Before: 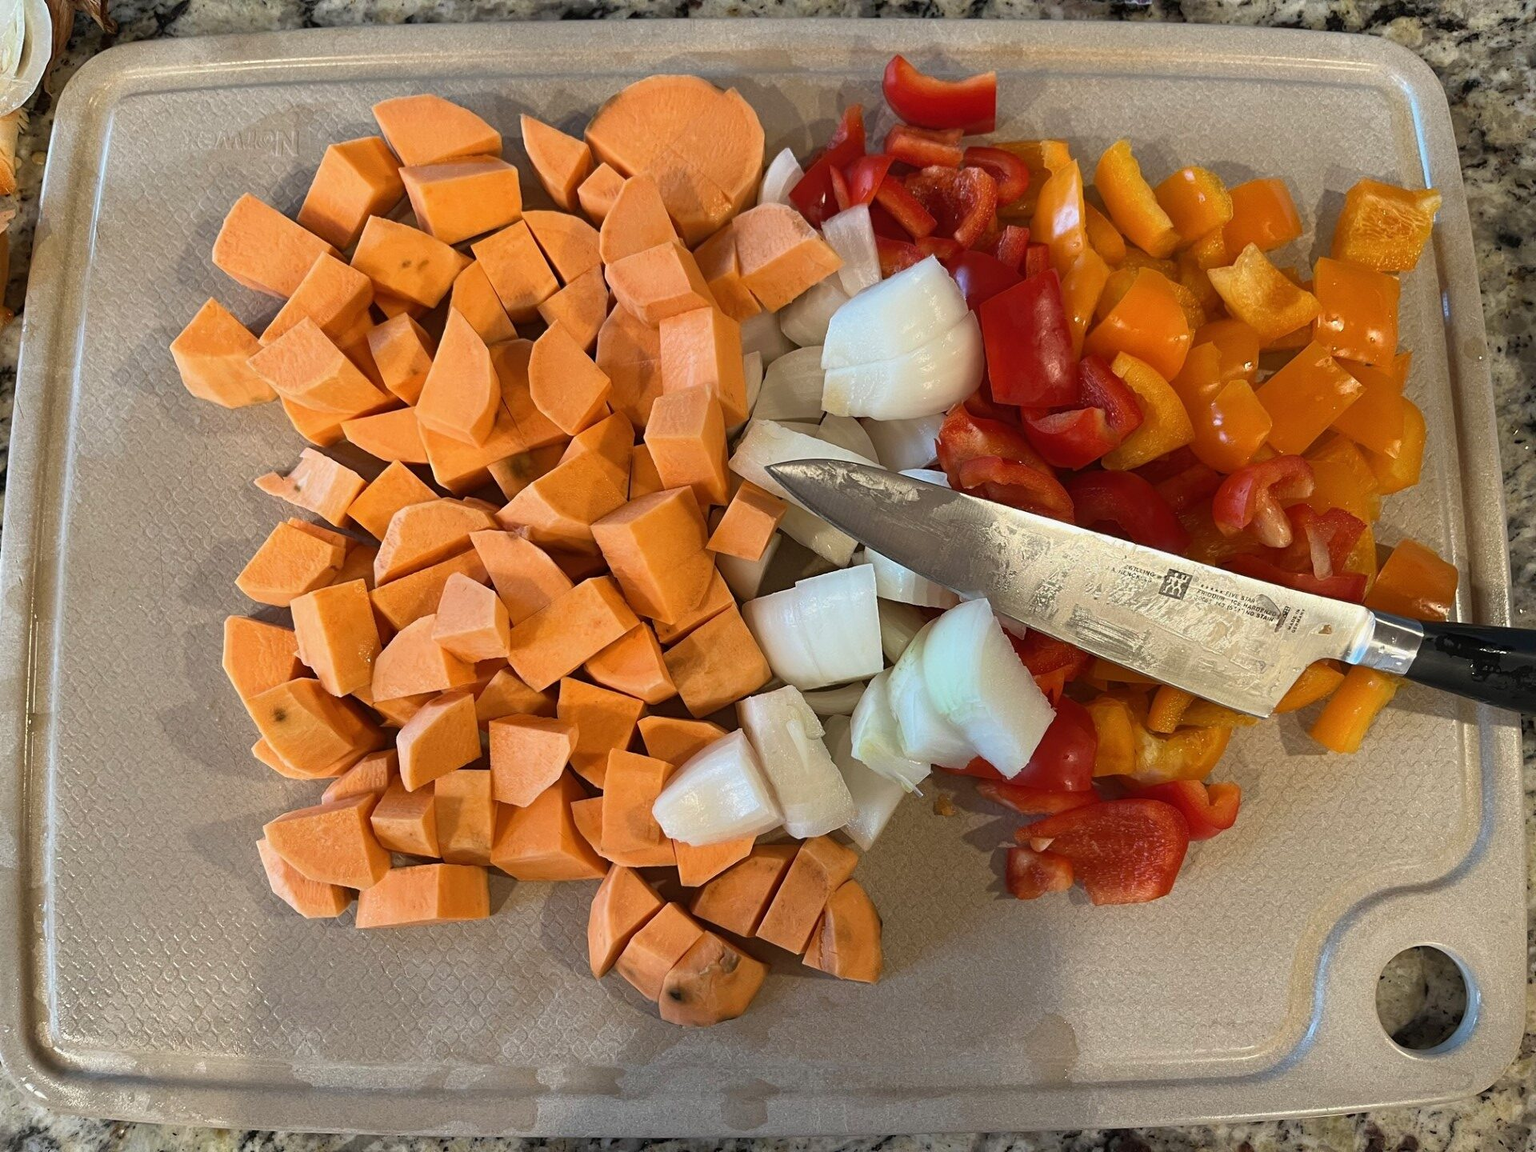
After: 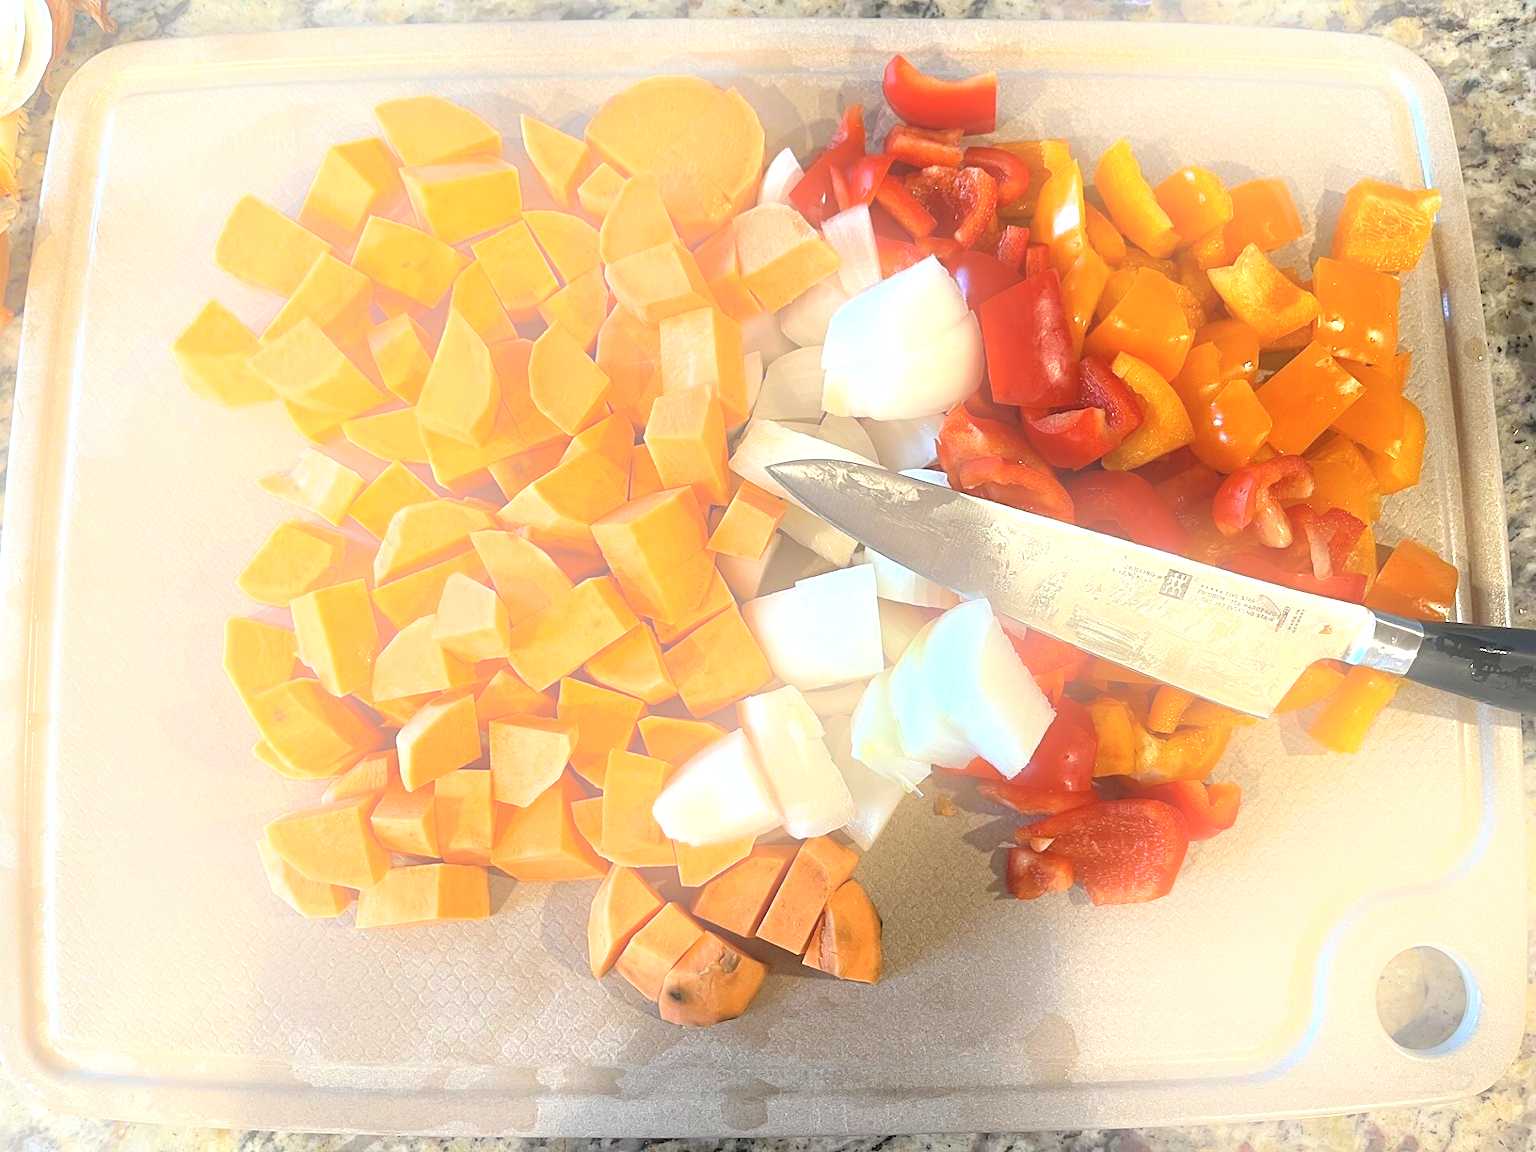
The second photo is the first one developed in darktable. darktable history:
bloom: on, module defaults
exposure: black level correction 0, exposure 1 EV, compensate exposure bias true, compensate highlight preservation false
sharpen: radius 1.864, amount 0.398, threshold 1.271
